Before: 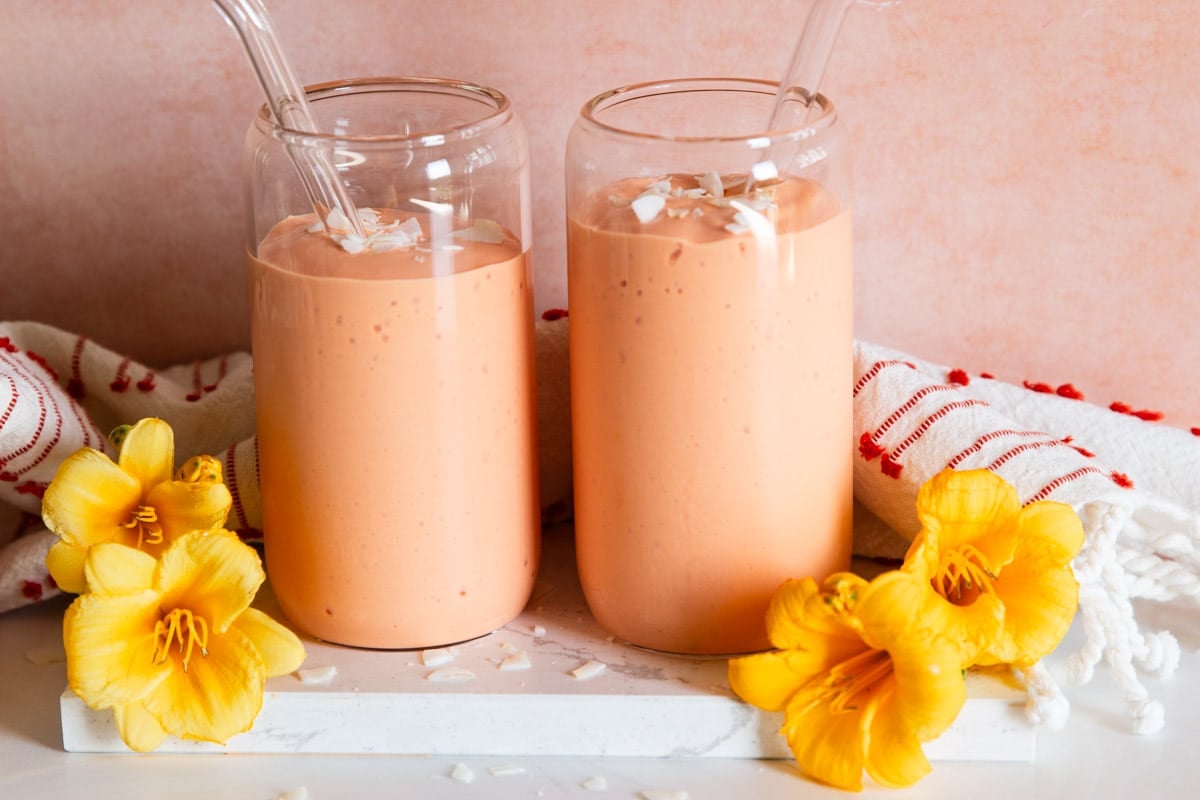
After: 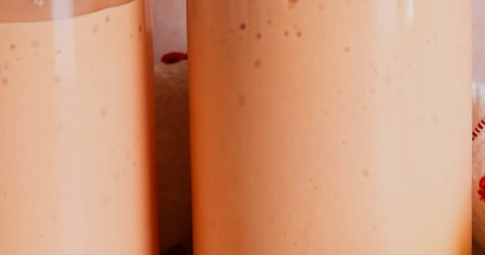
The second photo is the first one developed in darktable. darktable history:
crop: left 31.751%, top 32.172%, right 27.8%, bottom 35.83%
exposure: exposure -0.36 EV, compensate highlight preservation false
